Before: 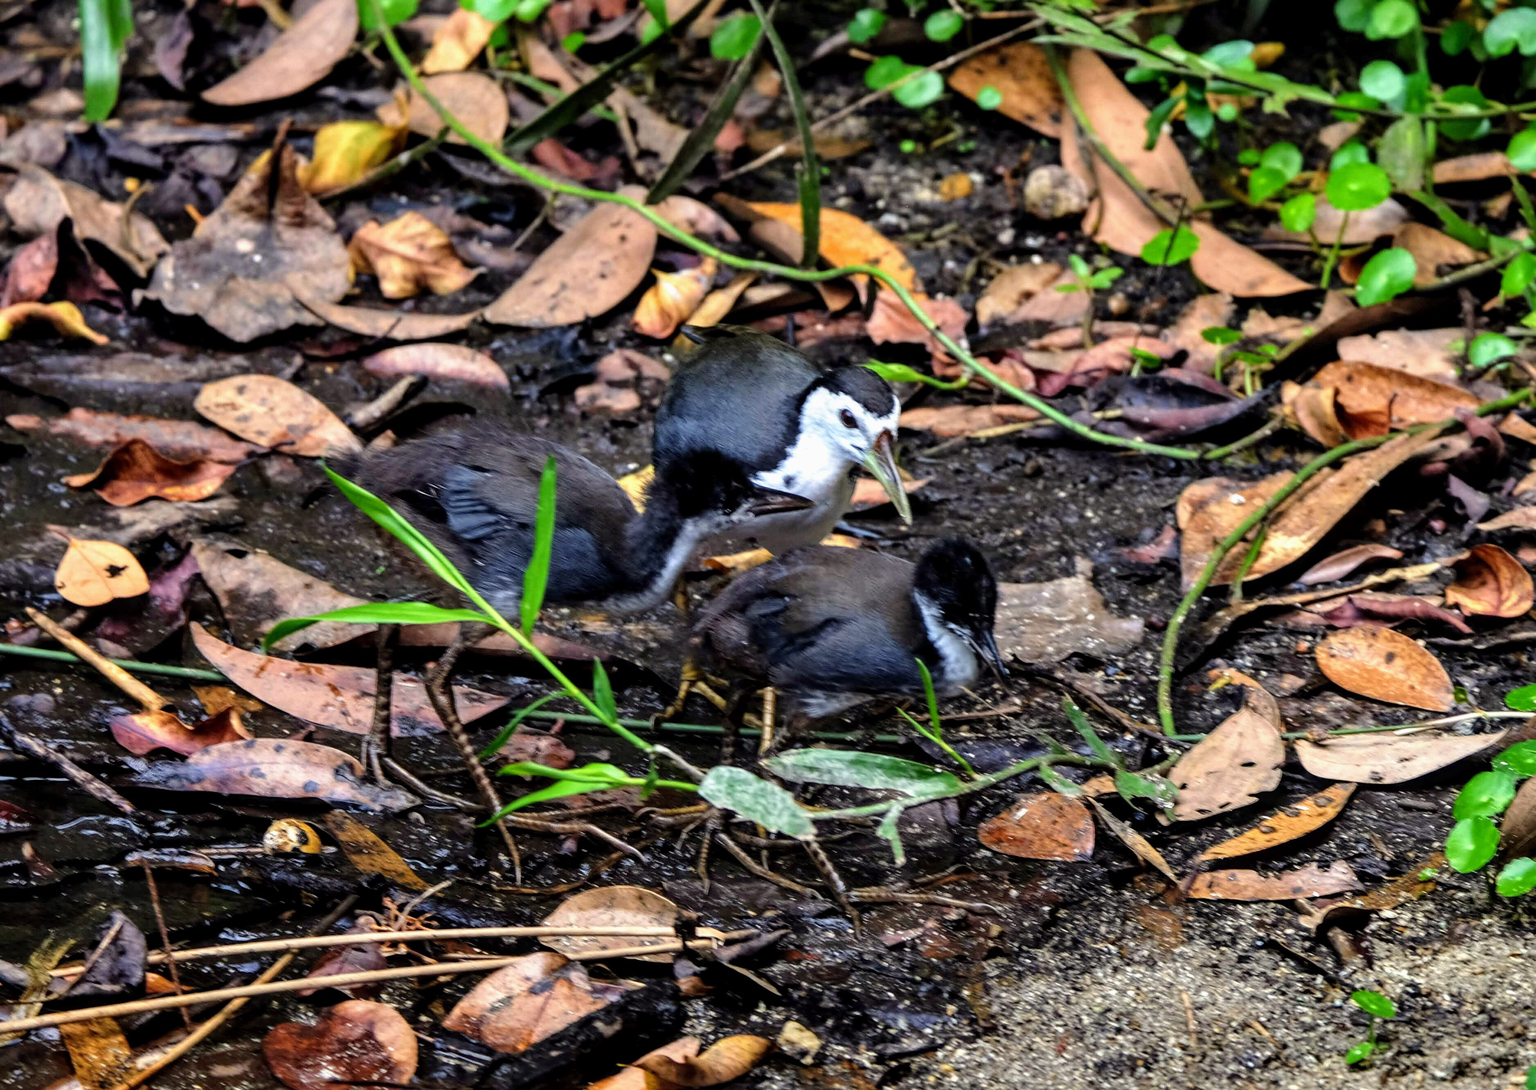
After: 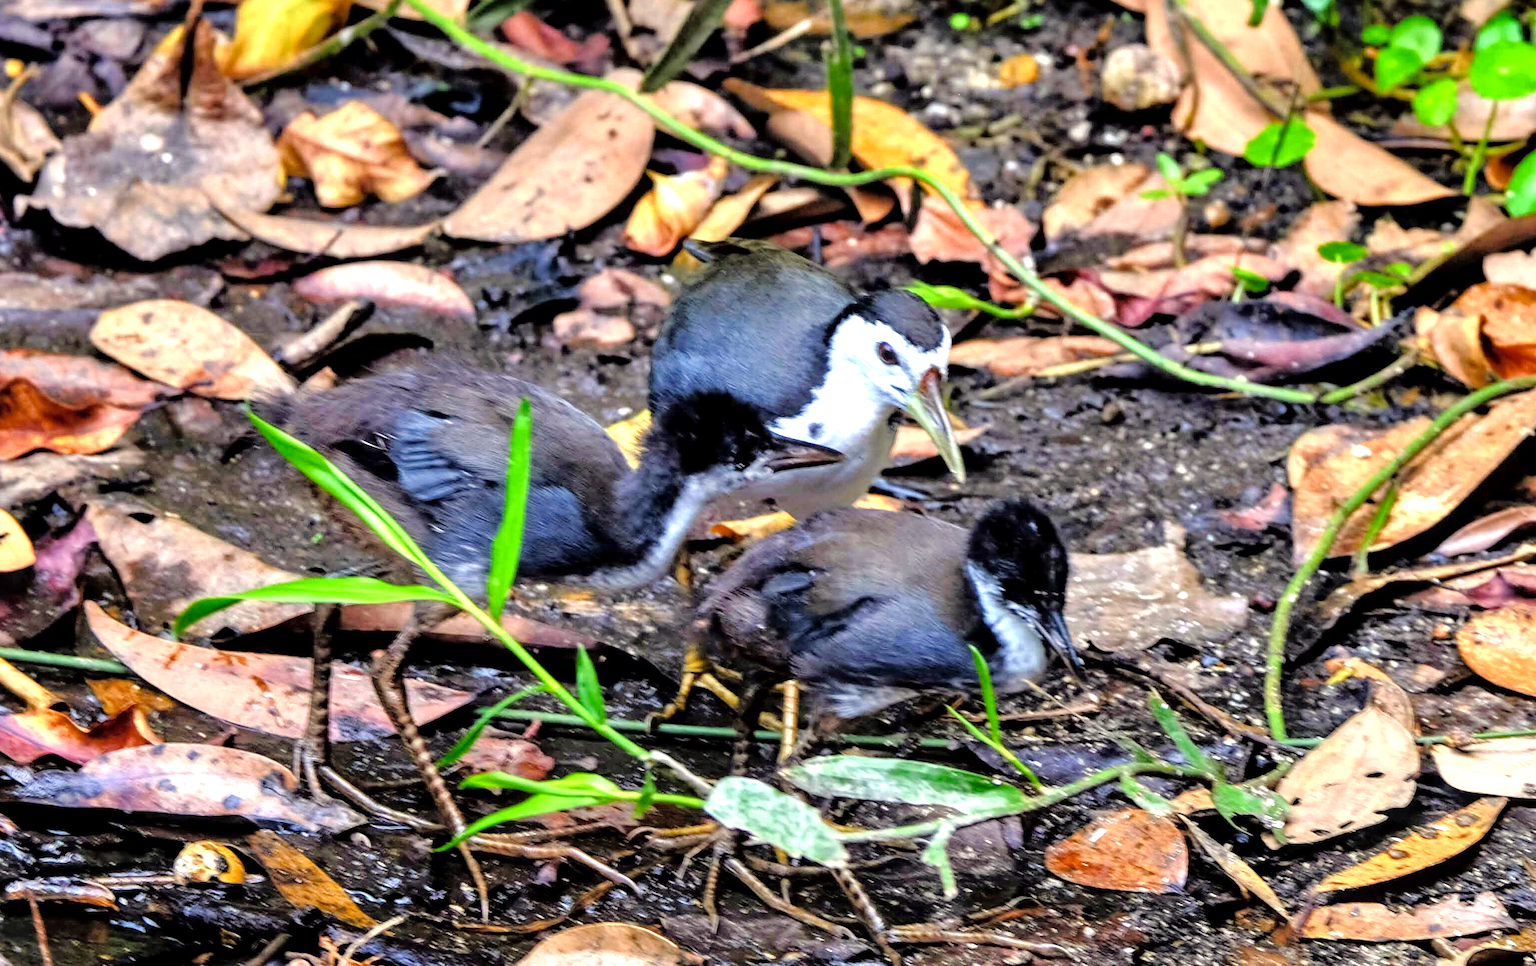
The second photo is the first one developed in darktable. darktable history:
color balance rgb: shadows fall-off 101%, linear chroma grading › mid-tones 7.63%, perceptual saturation grading › mid-tones 11.68%, mask middle-gray fulcrum 22.45%, global vibrance 10.11%, saturation formula JzAzBz (2021)
crop: left 7.856%, top 11.836%, right 10.12%, bottom 15.387%
tone equalizer: -7 EV 0.15 EV, -6 EV 0.6 EV, -5 EV 1.15 EV, -4 EV 1.33 EV, -3 EV 1.15 EV, -2 EV 0.6 EV, -1 EV 0.15 EV, mask exposure compensation -0.5 EV
exposure: exposure 0.6 EV, compensate highlight preservation false
